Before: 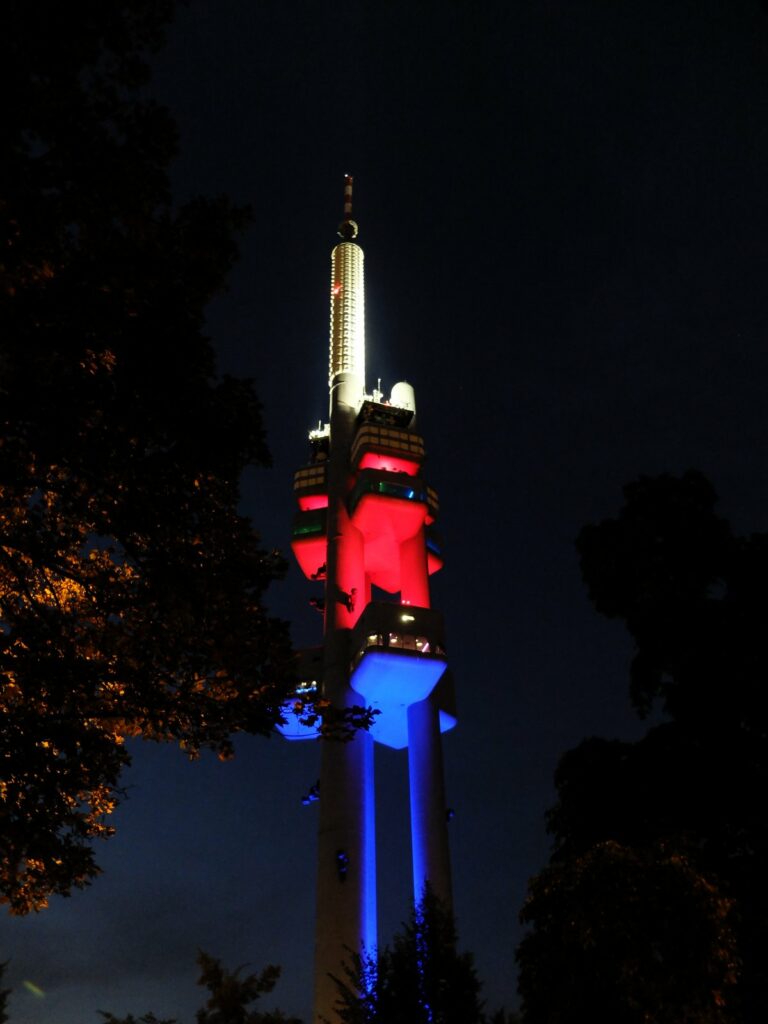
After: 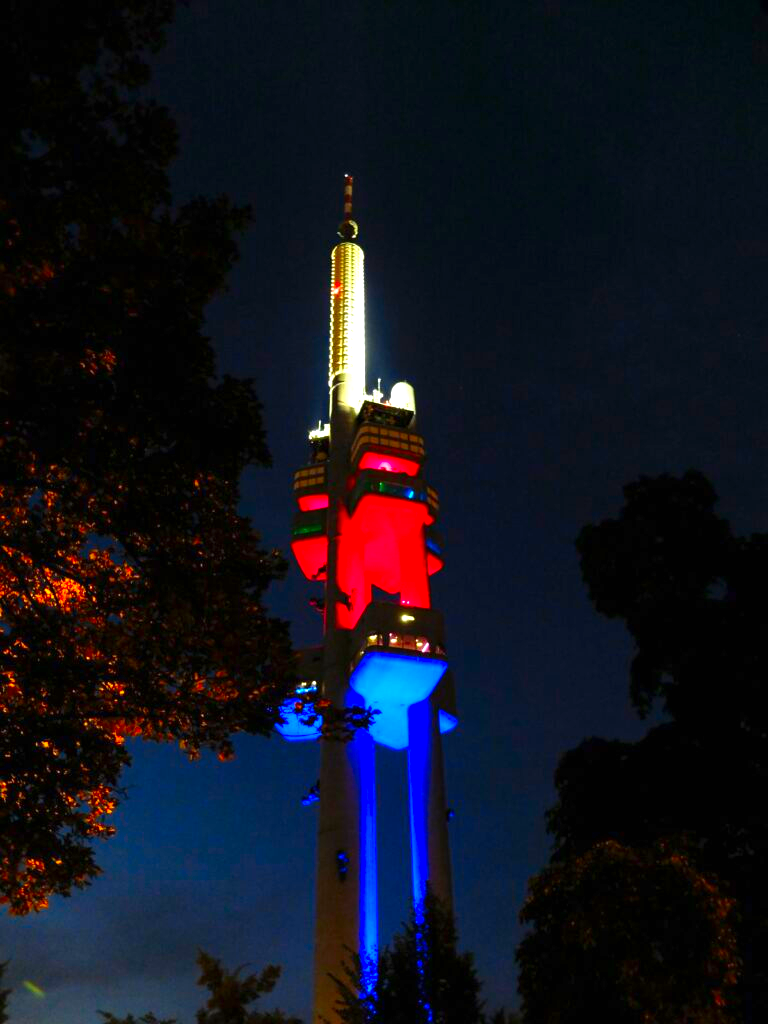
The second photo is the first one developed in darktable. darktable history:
exposure: black level correction 0, exposure 0.894 EV, compensate highlight preservation false
color correction: highlights b* 0.064, saturation 1.82
